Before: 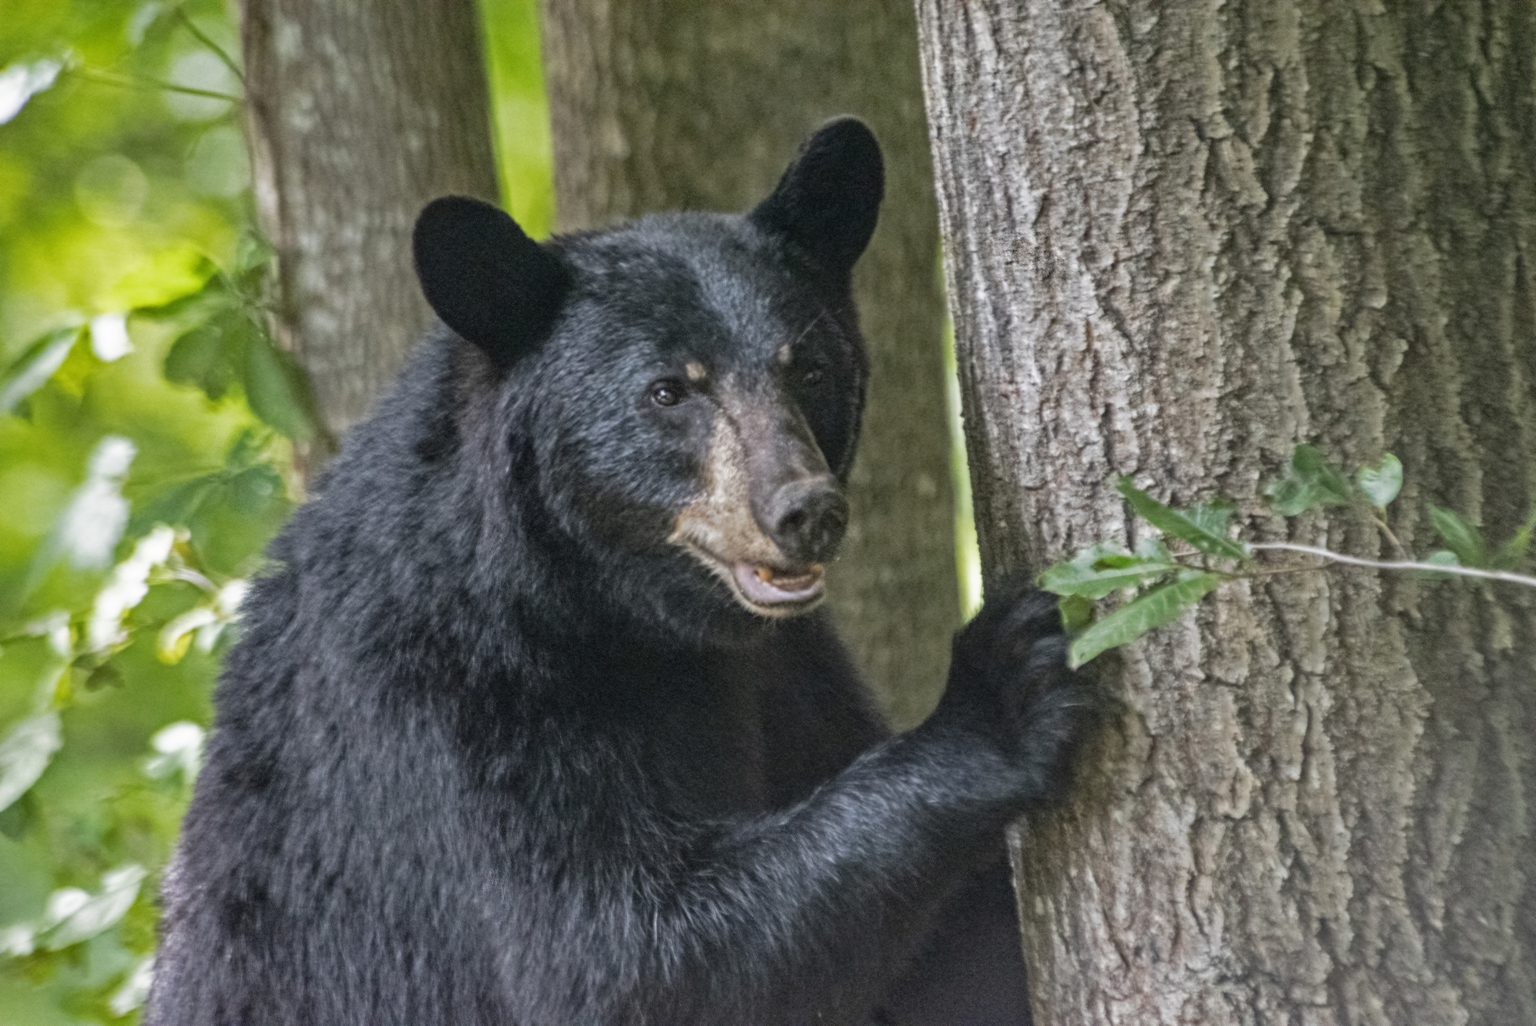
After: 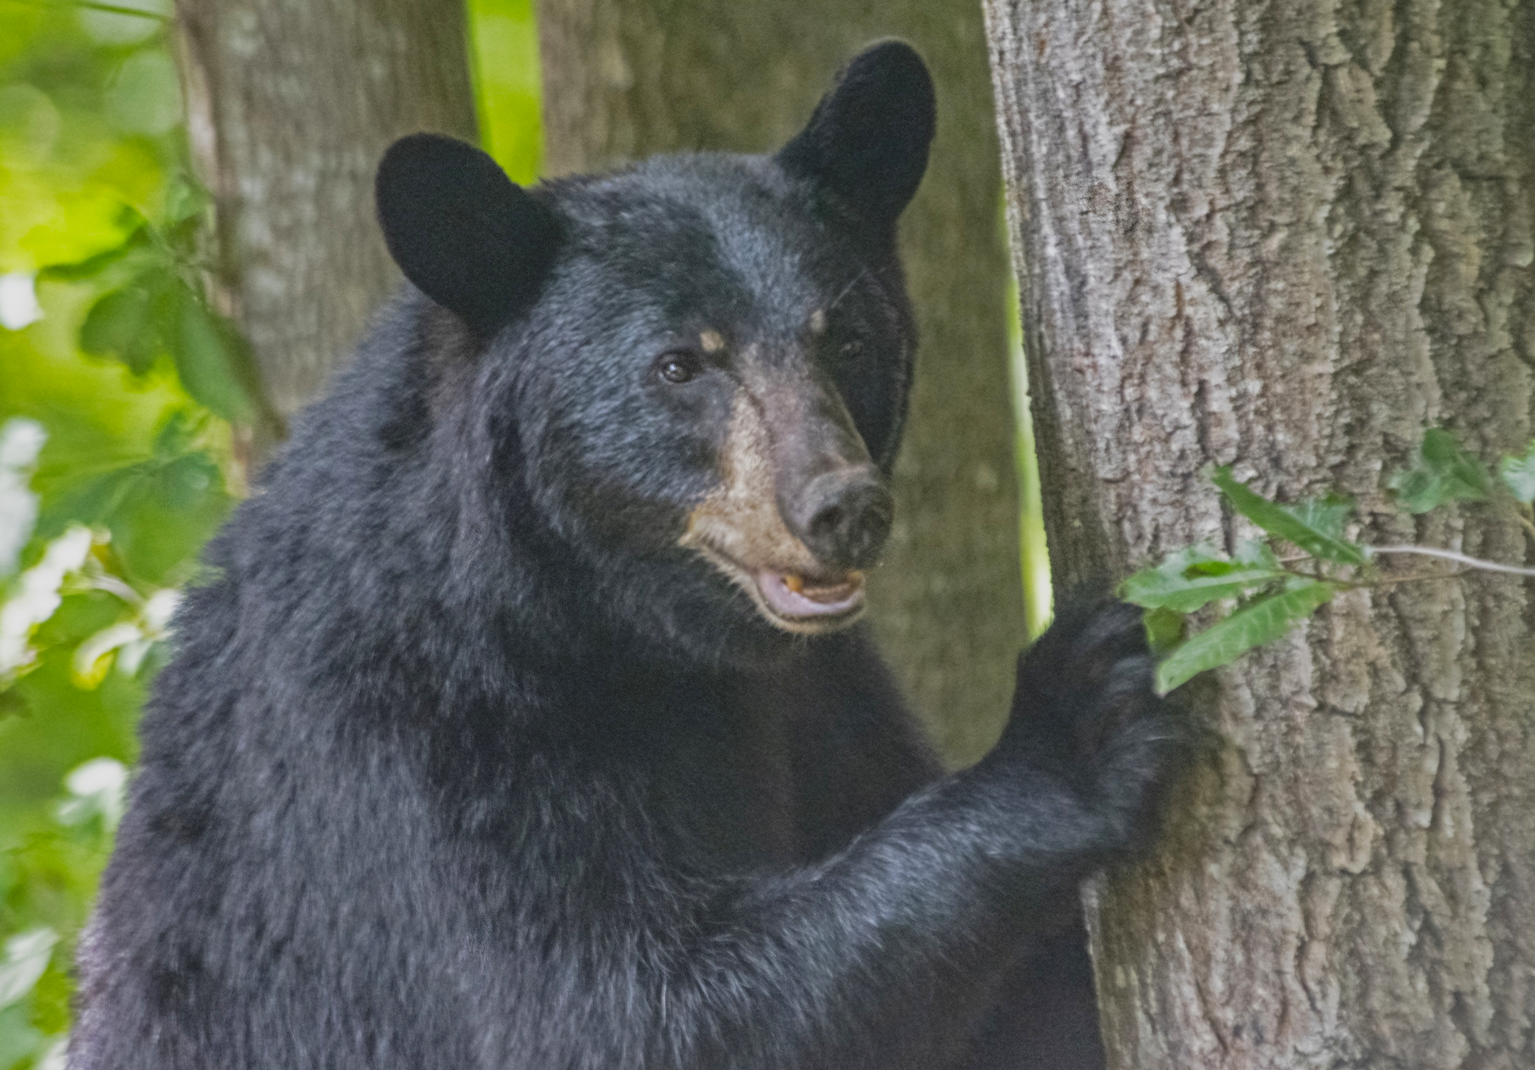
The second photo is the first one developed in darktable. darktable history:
contrast brightness saturation: contrast -0.189, saturation 0.189
crop: left 6.343%, top 8.207%, right 9.549%, bottom 3.941%
